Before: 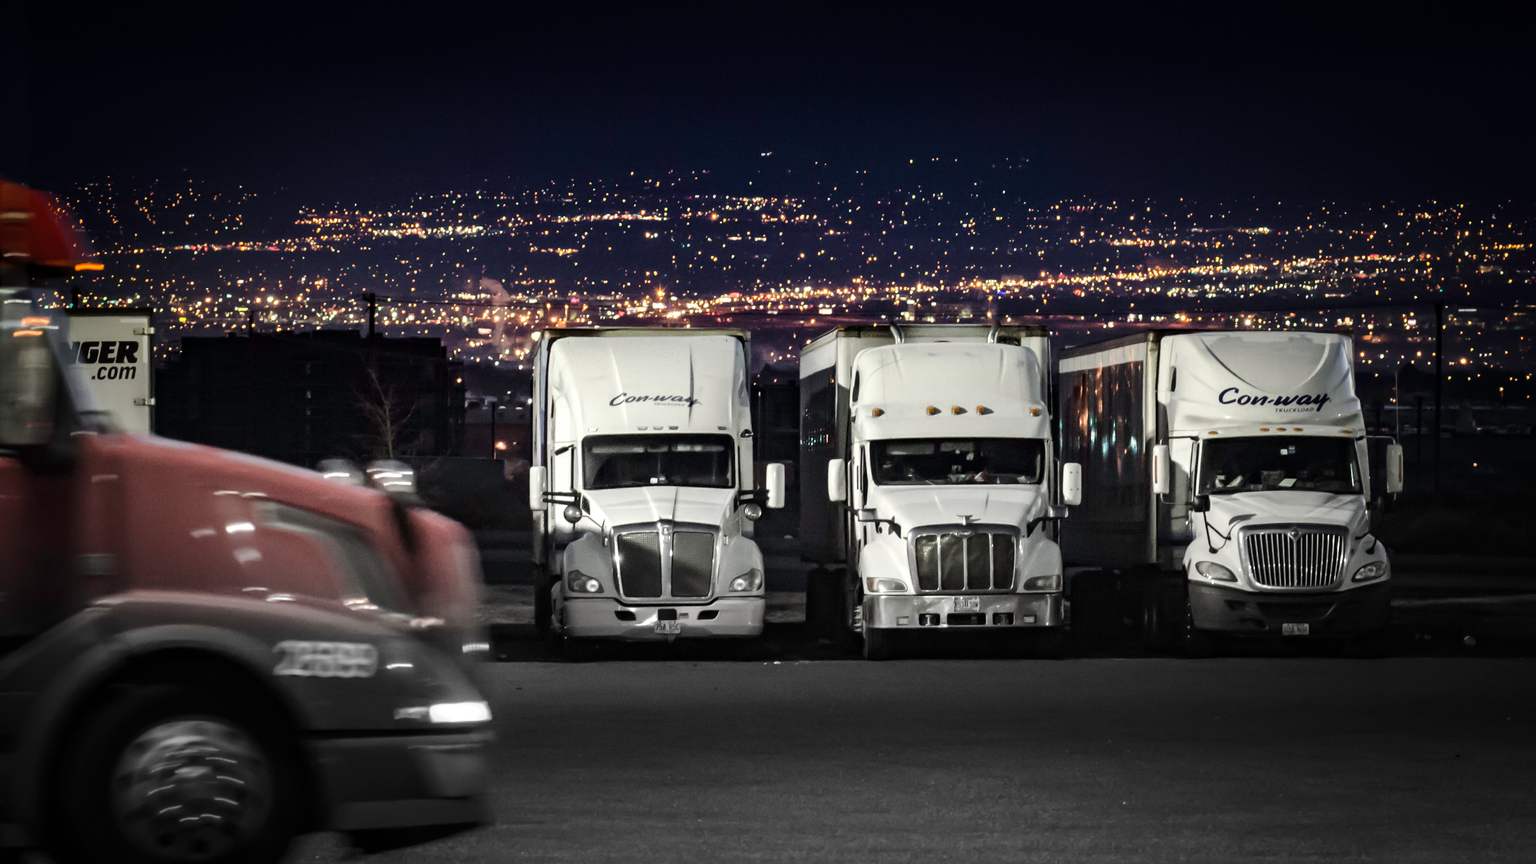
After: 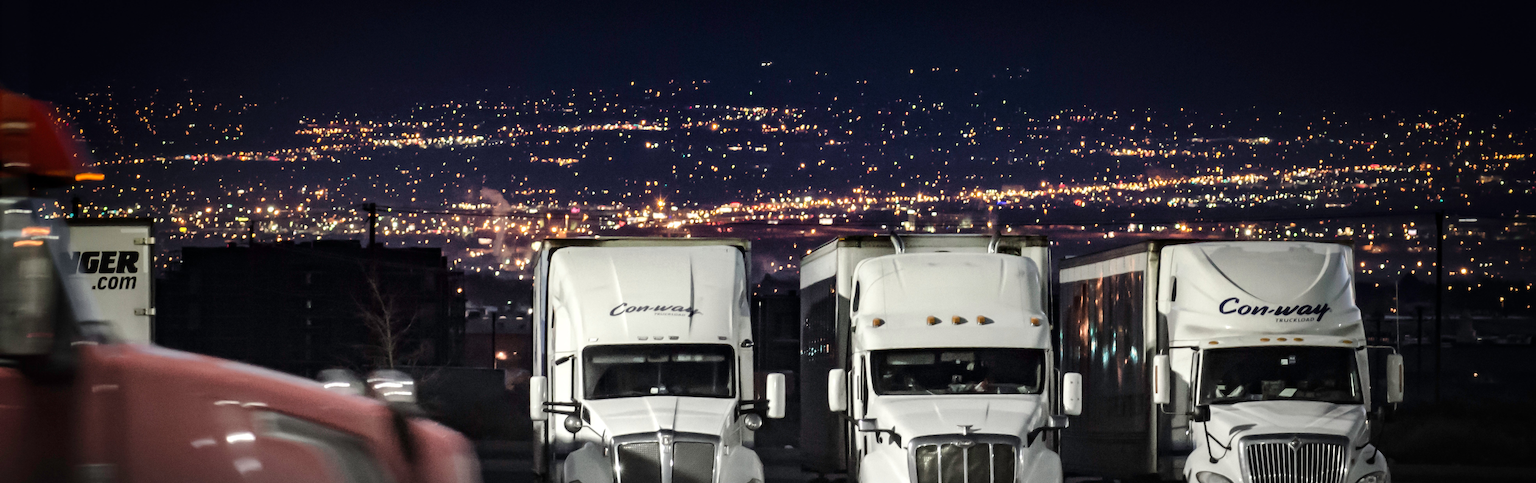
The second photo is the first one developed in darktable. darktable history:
crop and rotate: top 10.461%, bottom 33.513%
